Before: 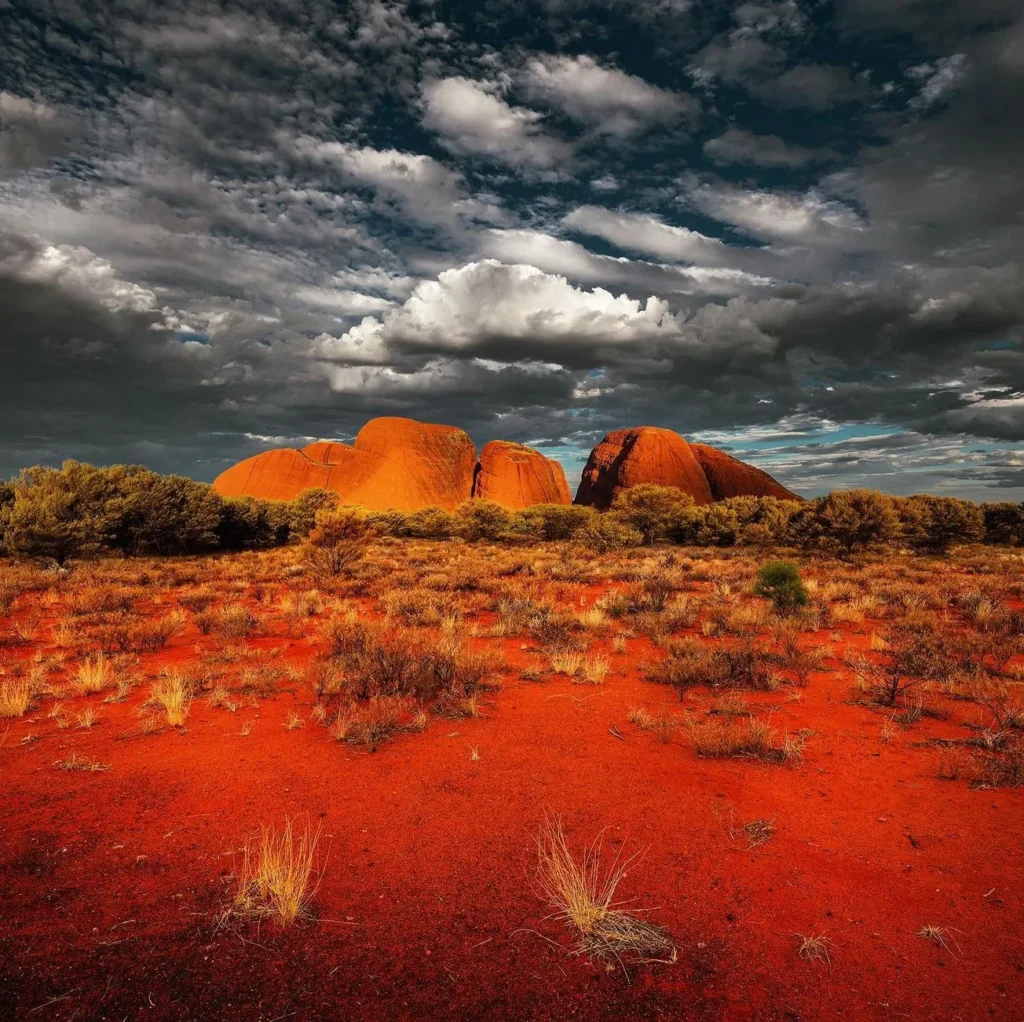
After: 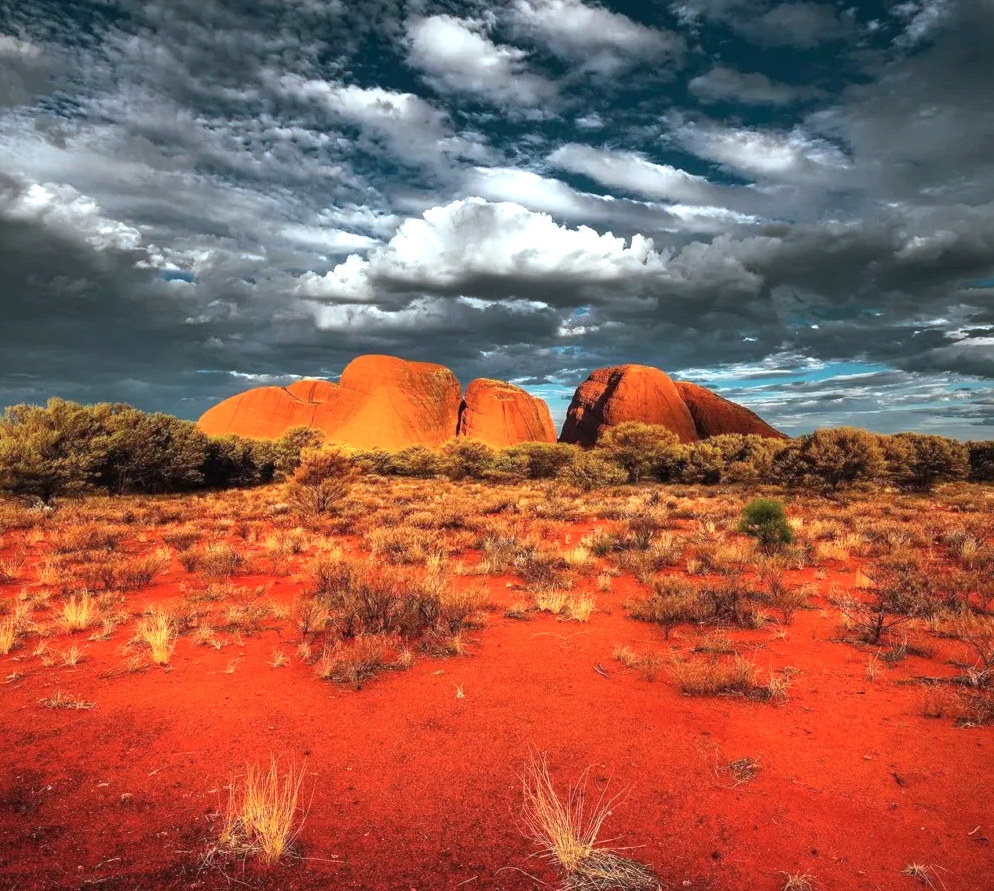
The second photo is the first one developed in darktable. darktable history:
crop: left 1.507%, top 6.147%, right 1.379%, bottom 6.637%
color calibration: illuminant Planckian (black body), x 0.378, y 0.375, temperature 4065 K
white balance: red 1.009, blue 0.985
exposure: black level correction 0, exposure 0.7 EV, compensate exposure bias true, compensate highlight preservation false
